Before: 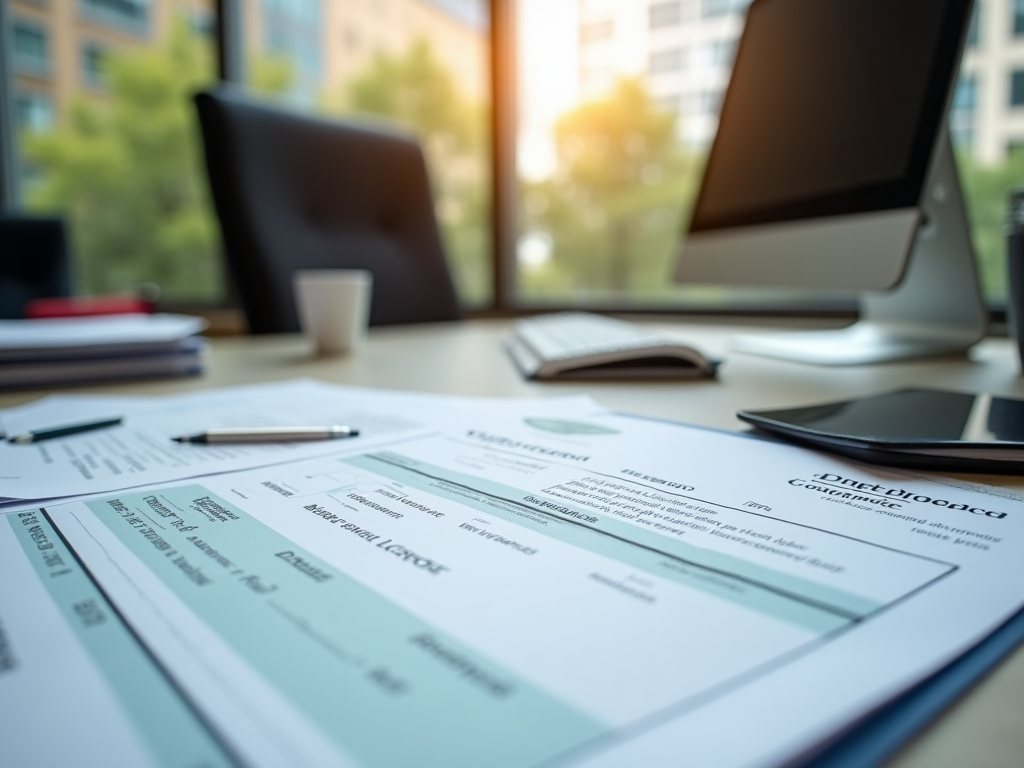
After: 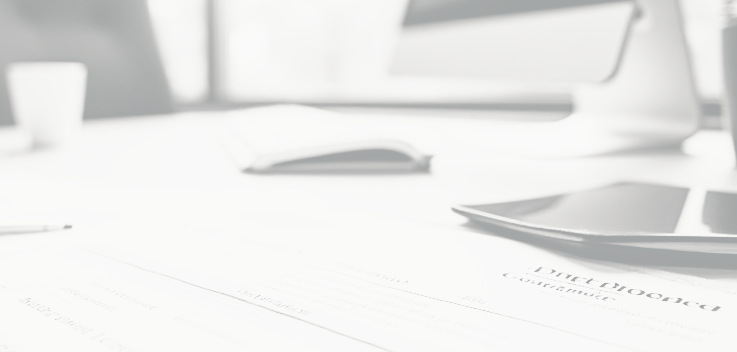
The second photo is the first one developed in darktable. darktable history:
rgb curve: curves: ch0 [(0, 0) (0.21, 0.15) (0.24, 0.21) (0.5, 0.75) (0.75, 0.96) (0.89, 0.99) (1, 1)]; ch1 [(0, 0.02) (0.21, 0.13) (0.25, 0.2) (0.5, 0.67) (0.75, 0.9) (0.89, 0.97) (1, 1)]; ch2 [(0, 0.02) (0.21, 0.13) (0.25, 0.2) (0.5, 0.67) (0.75, 0.9) (0.89, 0.97) (1, 1)], compensate middle gray true
colorize: hue 331.2°, saturation 75%, source mix 30.28%, lightness 70.52%, version 1
split-toning: shadows › hue 190.8°, shadows › saturation 0.05, highlights › hue 54°, highlights › saturation 0.05, compress 0%
monochrome: on, module defaults
exposure: black level correction 0, exposure 0.7 EV, compensate exposure bias true, compensate highlight preservation false
crop and rotate: left 27.938%, top 27.046%, bottom 27.046%
rotate and perspective: automatic cropping original format, crop left 0, crop top 0
